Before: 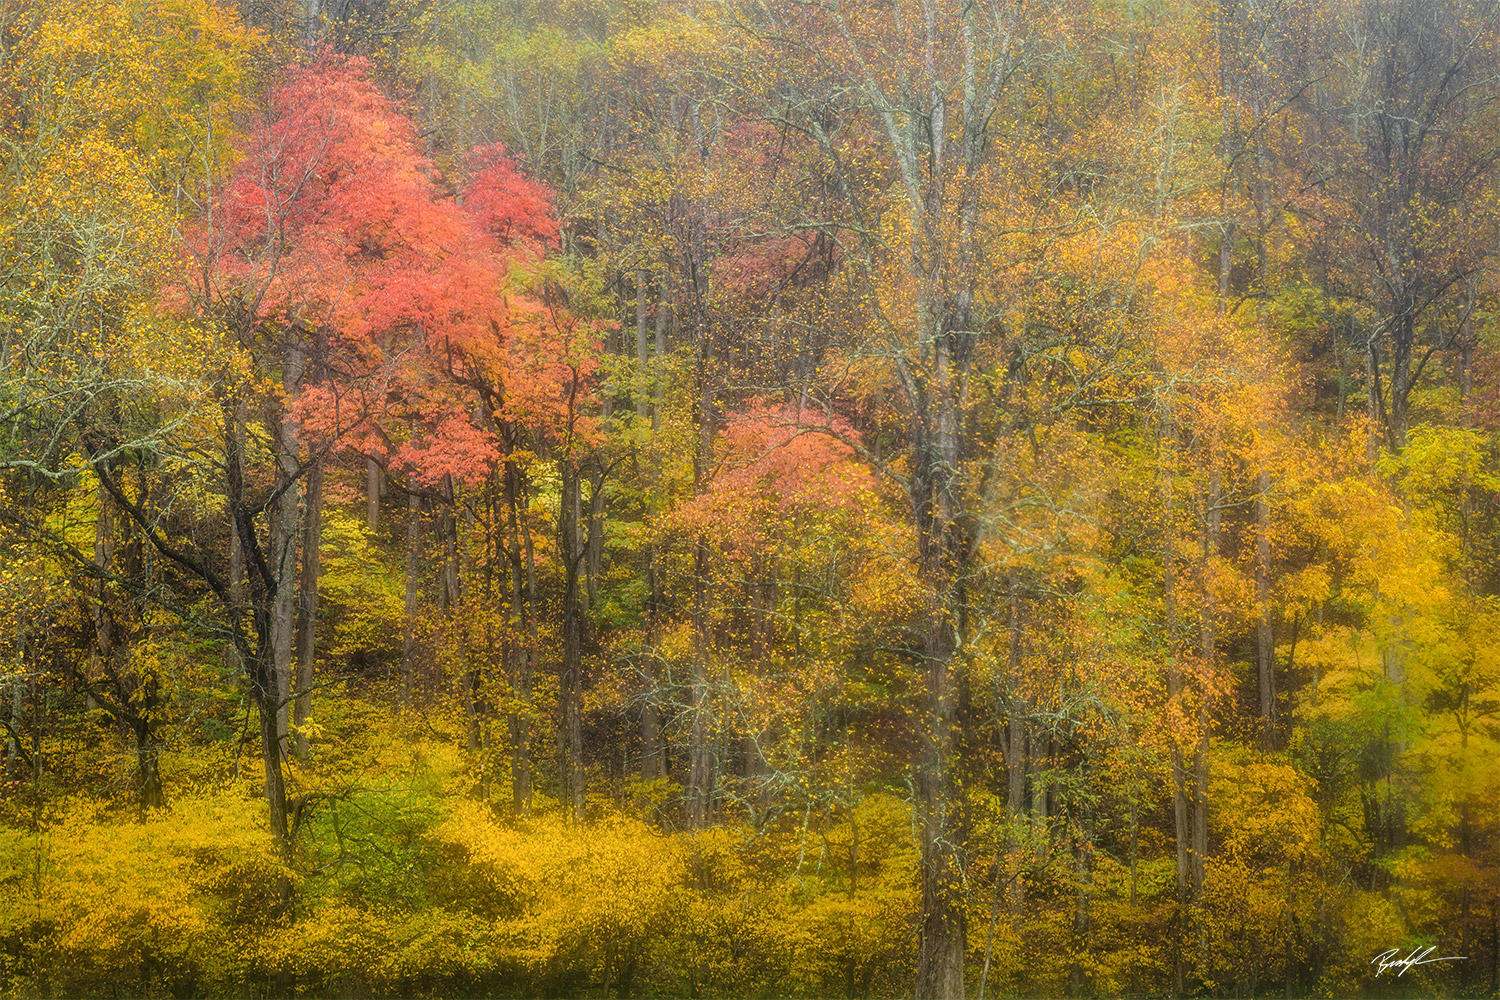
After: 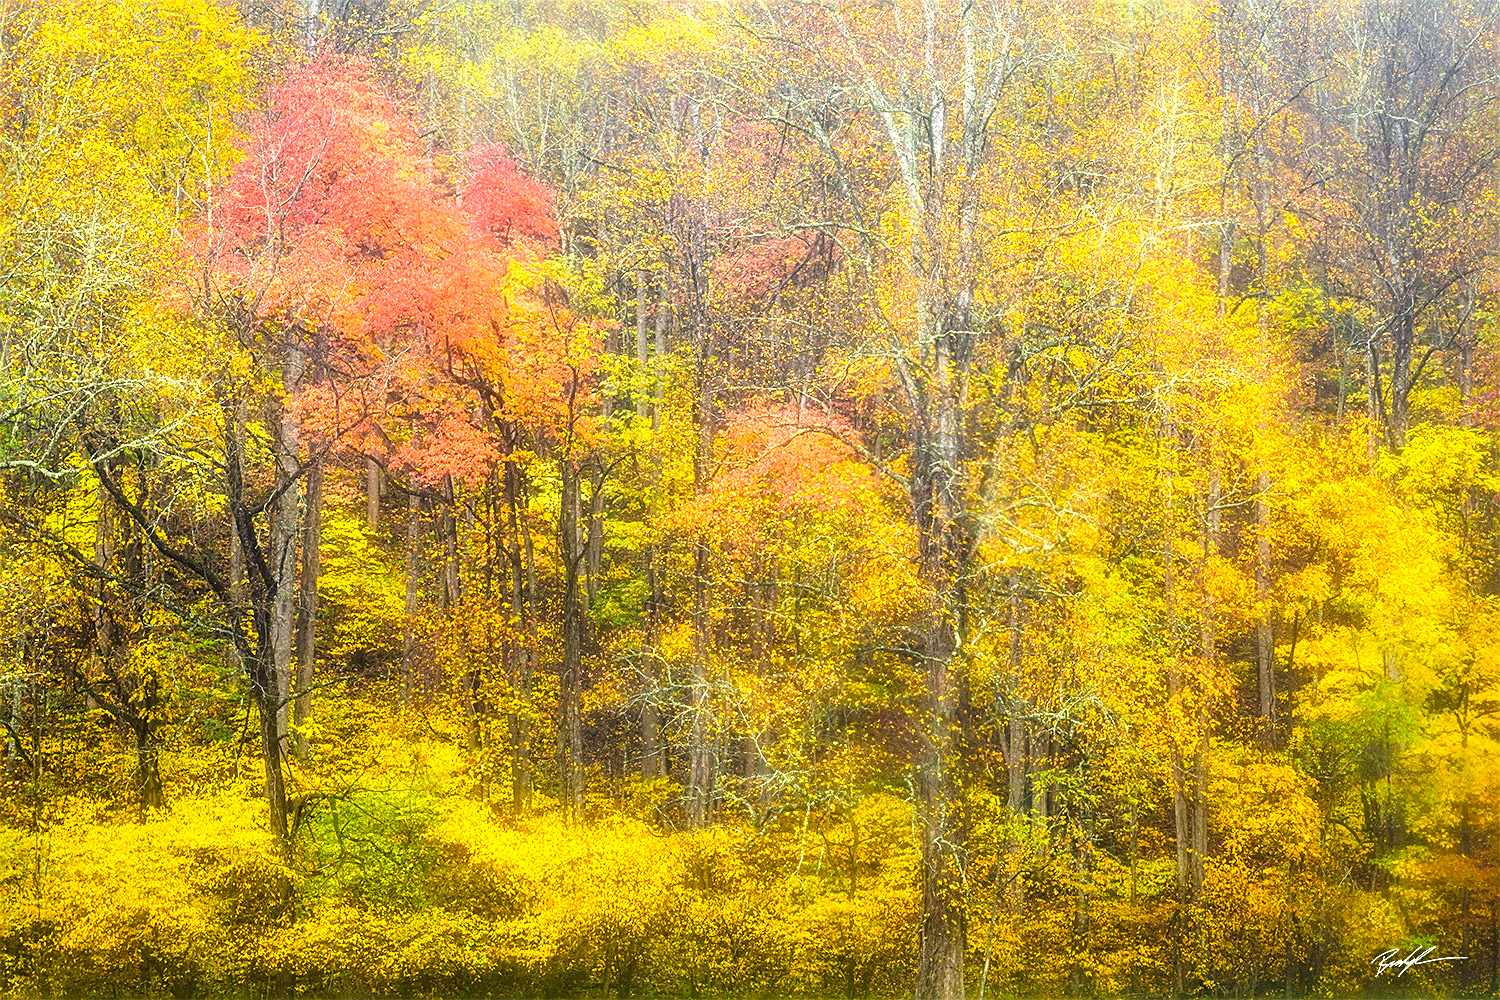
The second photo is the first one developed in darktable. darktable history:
color balance: lift [1, 1.001, 0.999, 1.001], gamma [1, 1.004, 1.007, 0.993], gain [1, 0.991, 0.987, 1.013], contrast 7.5%, contrast fulcrum 10%, output saturation 115%
sharpen: on, module defaults
exposure: exposure 0.921 EV, compensate highlight preservation false
